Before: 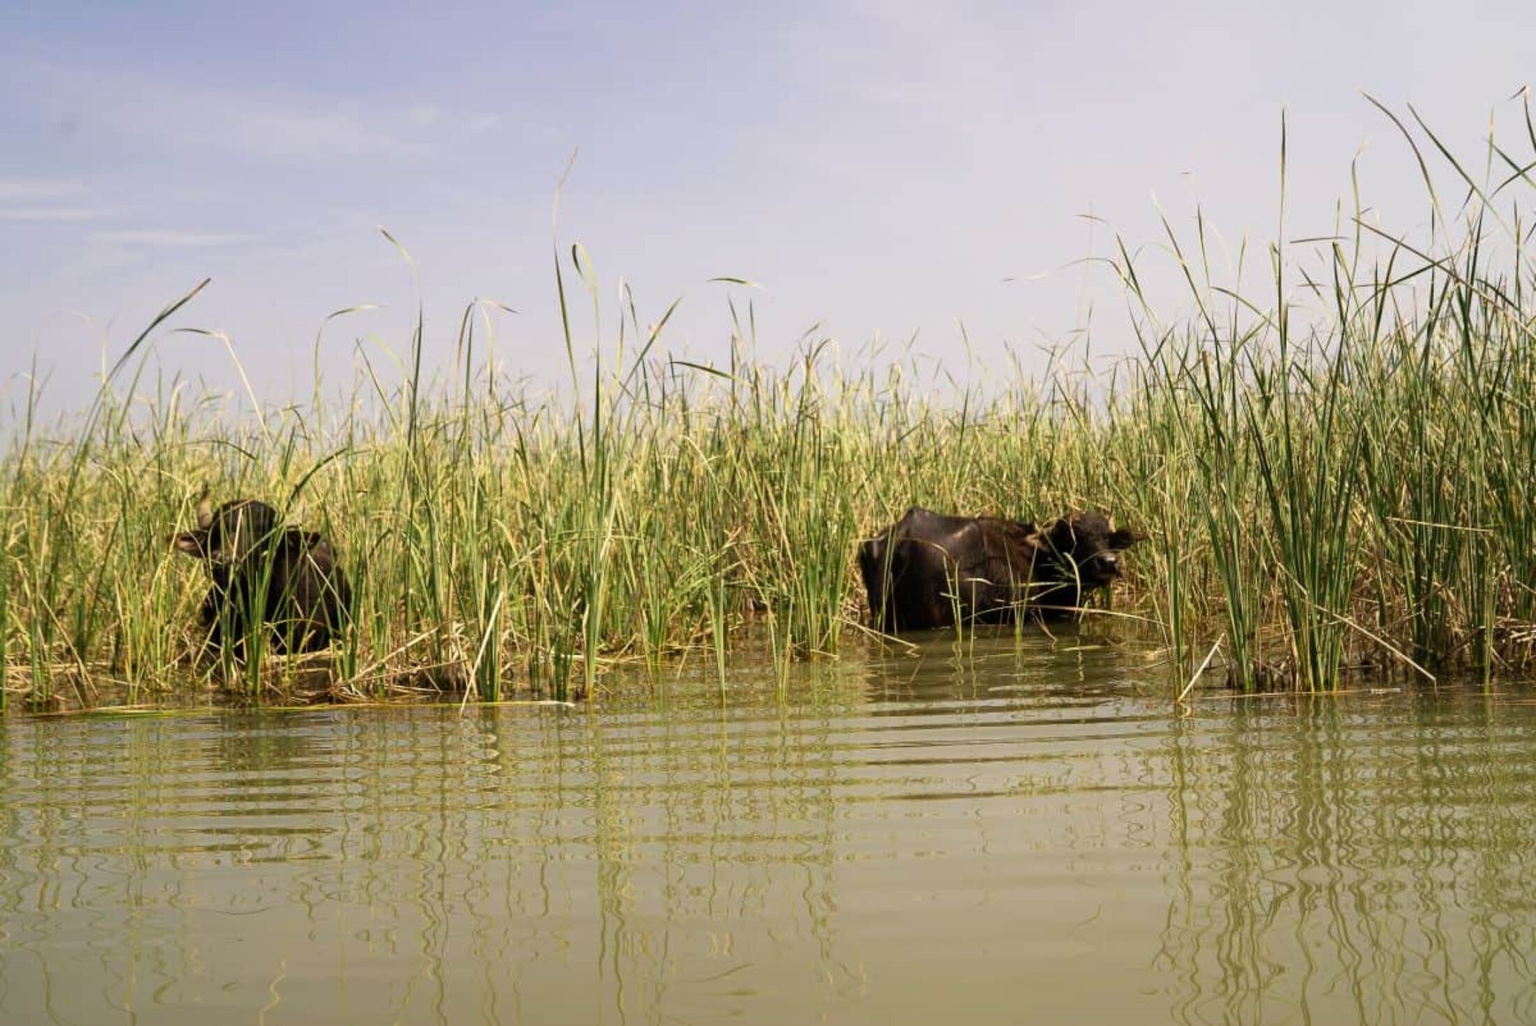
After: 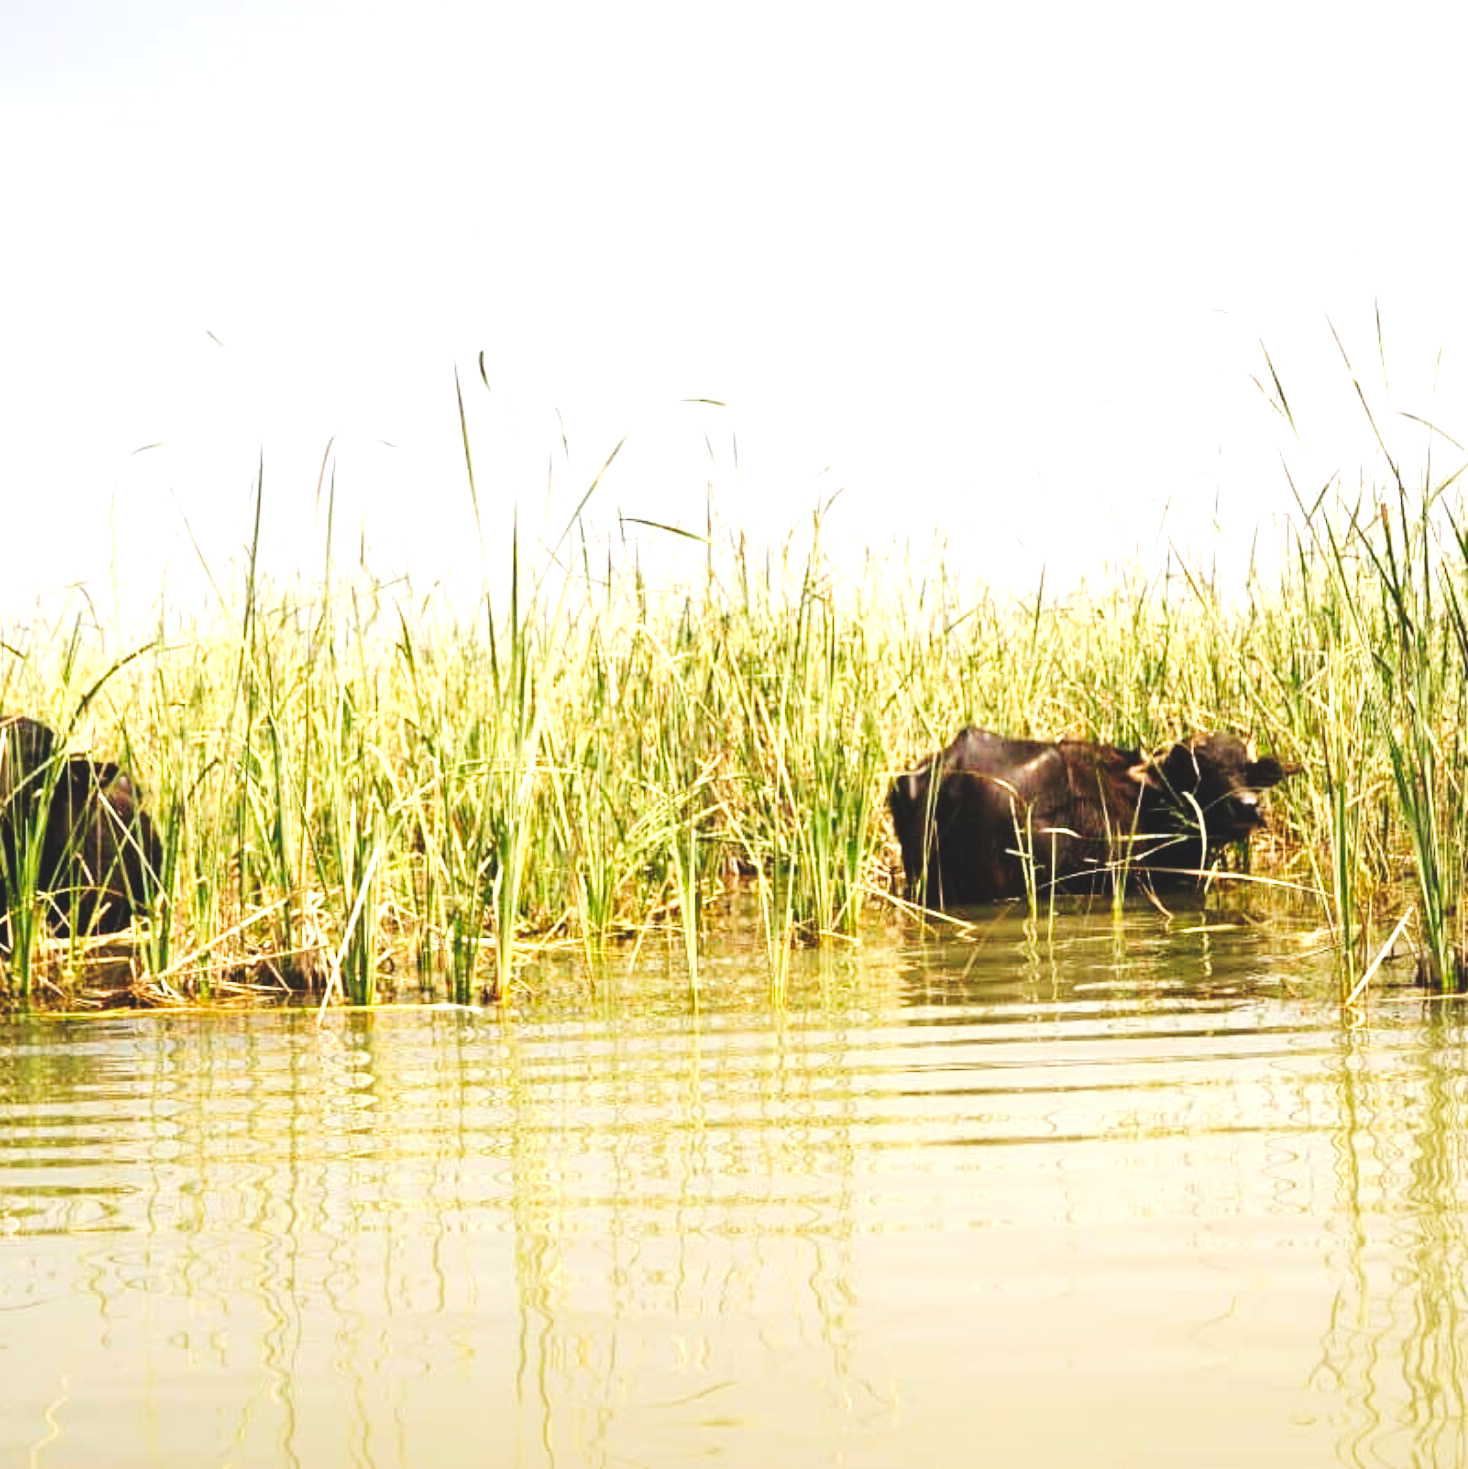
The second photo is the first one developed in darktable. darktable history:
tone curve: curves: ch0 [(0, 0) (0.003, 0.117) (0.011, 0.118) (0.025, 0.123) (0.044, 0.13) (0.069, 0.137) (0.1, 0.149) (0.136, 0.157) (0.177, 0.184) (0.224, 0.217) (0.277, 0.257) (0.335, 0.324) (0.399, 0.406) (0.468, 0.511) (0.543, 0.609) (0.623, 0.712) (0.709, 0.8) (0.801, 0.877) (0.898, 0.938) (1, 1)], preserve colors none
color correction: highlights b* -0.029
exposure: black level correction 0, exposure 1.2 EV, compensate exposure bias true, compensate highlight preservation false
crop and rotate: left 15.525%, right 17.744%
